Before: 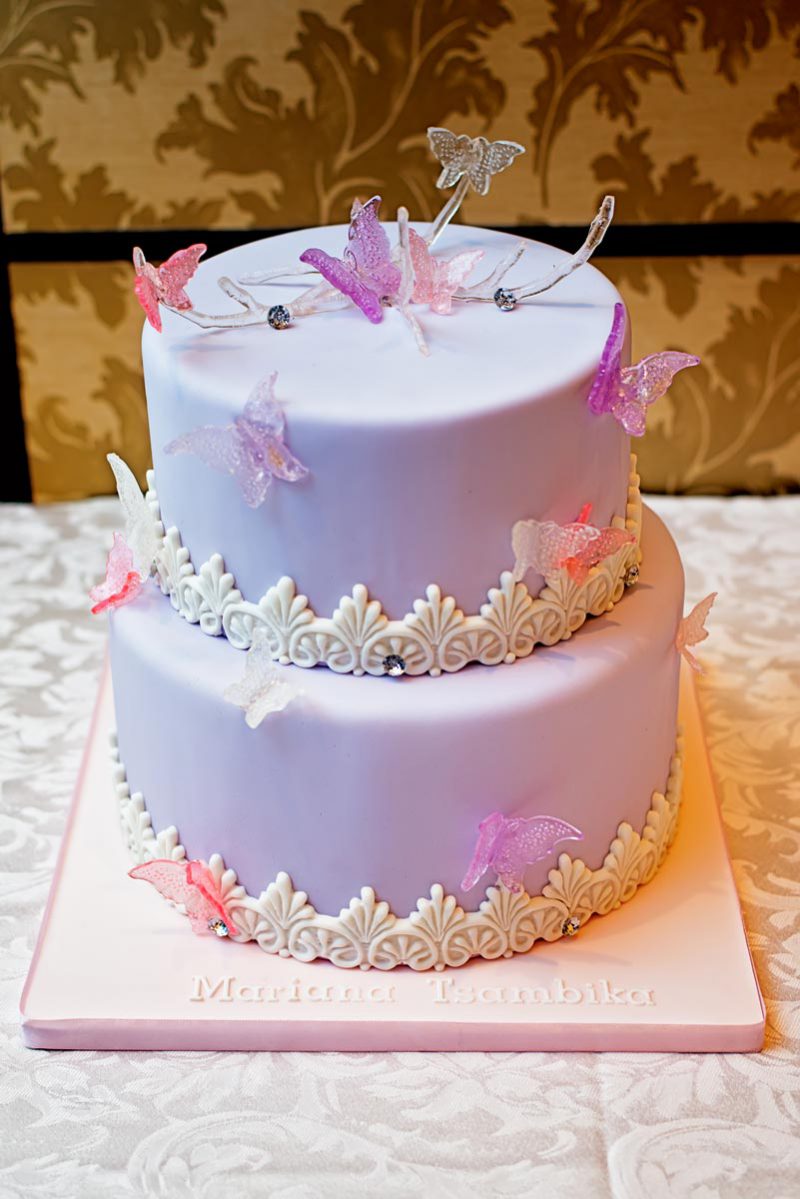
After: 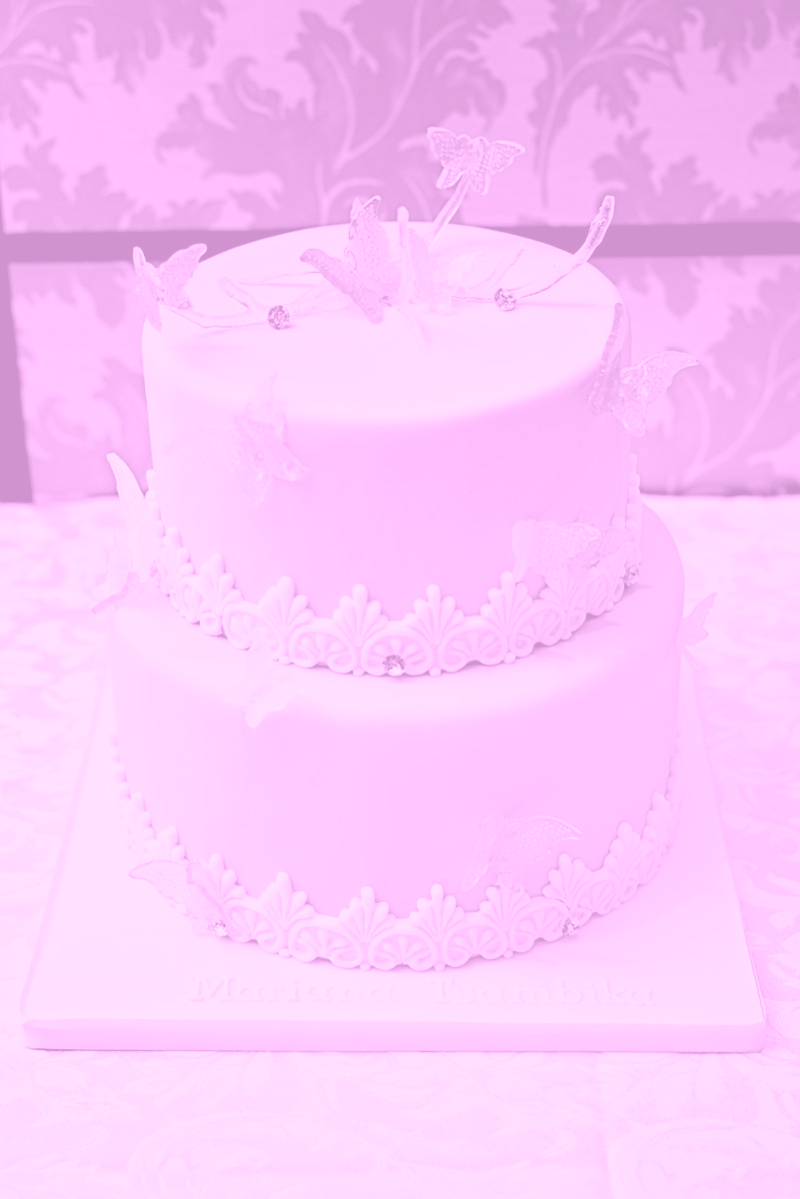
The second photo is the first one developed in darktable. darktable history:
colorize: hue 331.2°, saturation 75%, source mix 30.28%, lightness 70.52%, version 1
contrast brightness saturation: saturation -0.05
